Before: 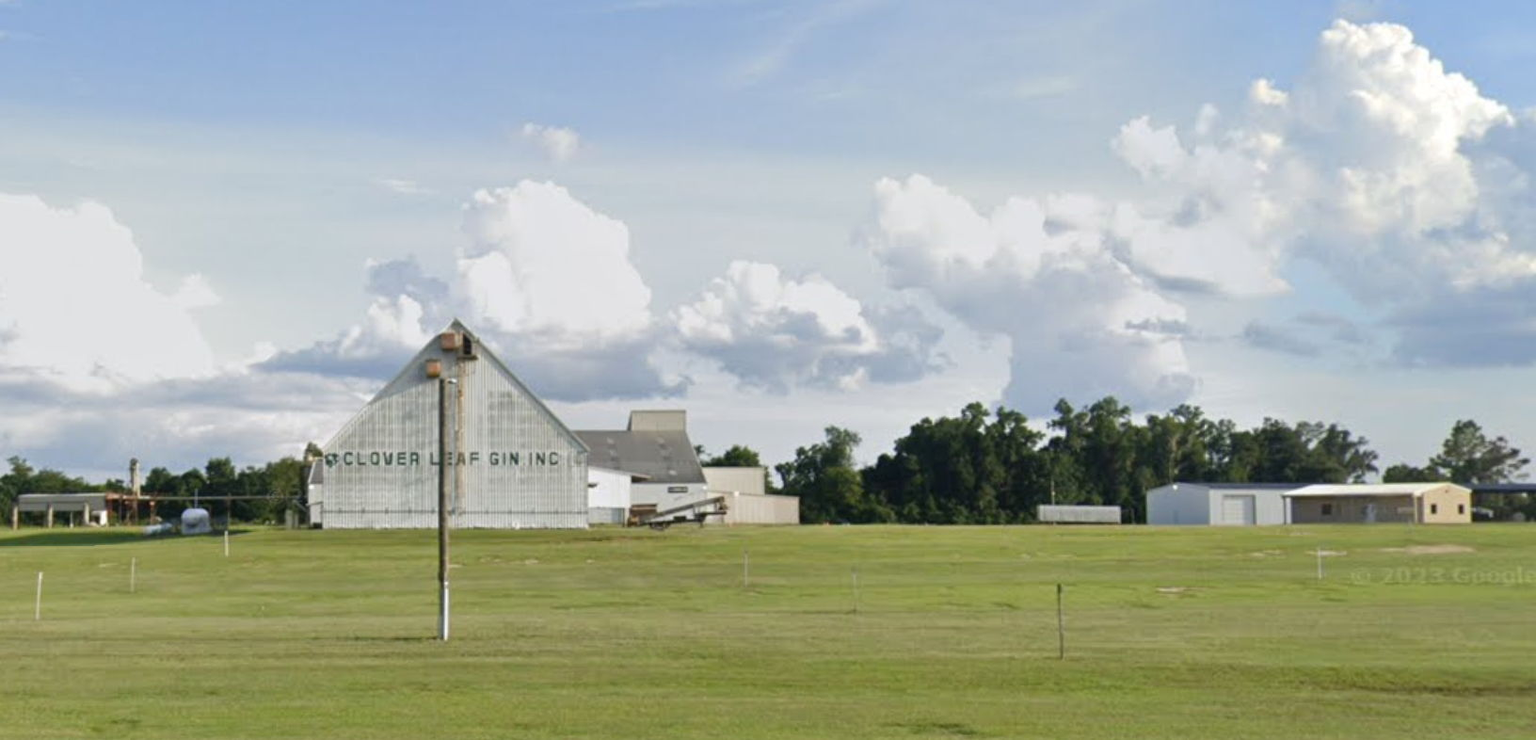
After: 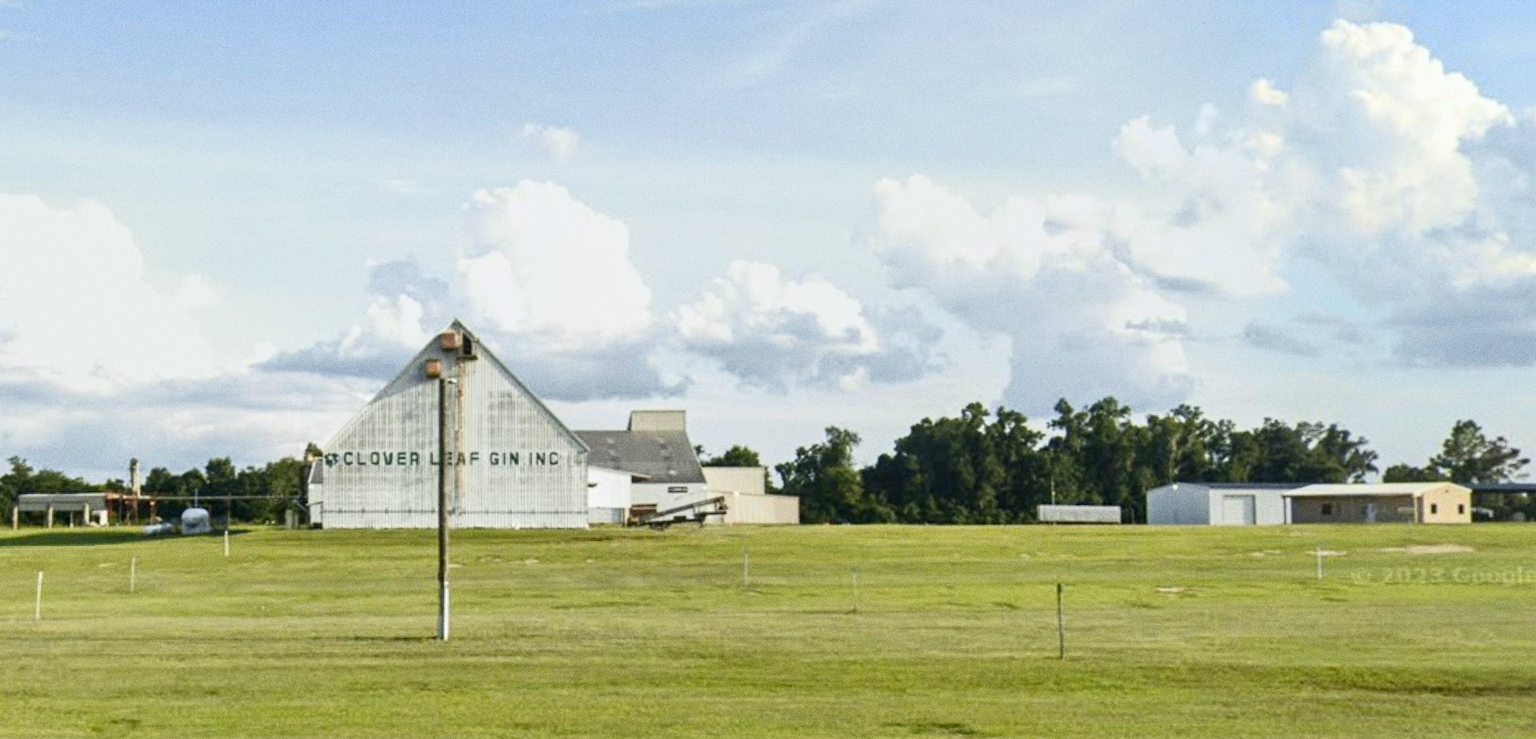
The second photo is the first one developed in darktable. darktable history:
tone curve: curves: ch0 [(0, 0.03) (0.037, 0.045) (0.123, 0.123) (0.19, 0.186) (0.277, 0.279) (0.474, 0.517) (0.584, 0.664) (0.678, 0.777) (0.875, 0.92) (1, 0.965)]; ch1 [(0, 0) (0.243, 0.245) (0.402, 0.41) (0.493, 0.487) (0.508, 0.503) (0.531, 0.532) (0.551, 0.556) (0.637, 0.671) (0.694, 0.732) (1, 1)]; ch2 [(0, 0) (0.249, 0.216) (0.356, 0.329) (0.424, 0.442) (0.476, 0.477) (0.498, 0.503) (0.517, 0.524) (0.532, 0.547) (0.562, 0.576) (0.614, 0.644) (0.706, 0.748) (0.808, 0.809) (0.991, 0.968)], color space Lab, independent channels, preserve colors none
grain: coarseness 0.09 ISO
local contrast: on, module defaults
